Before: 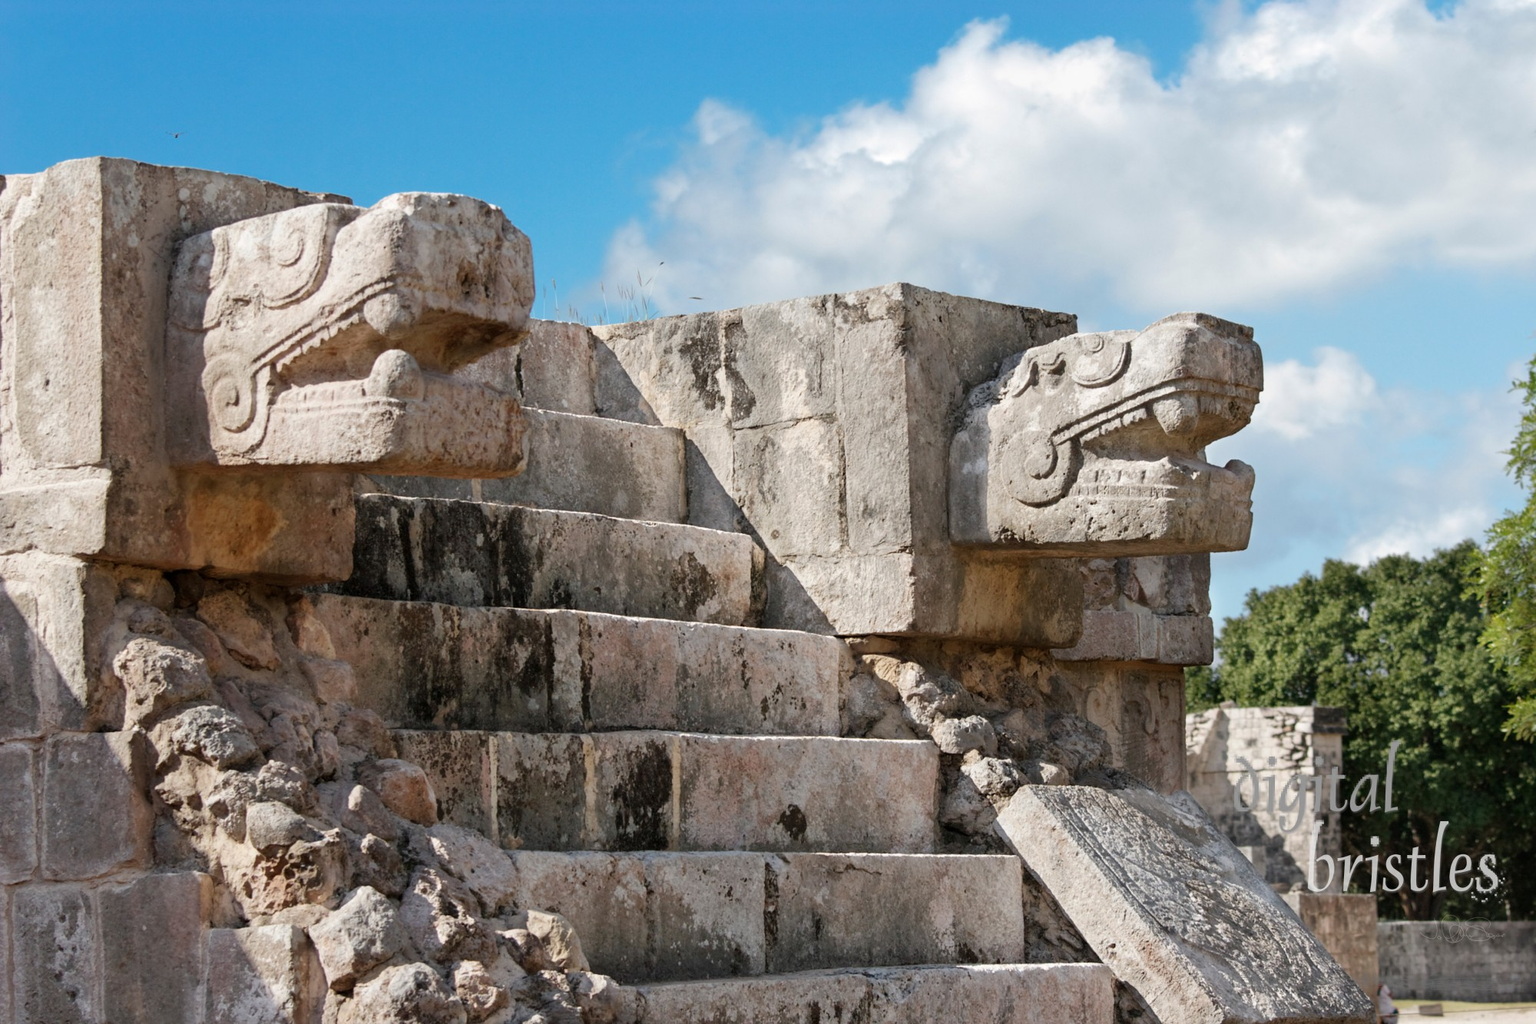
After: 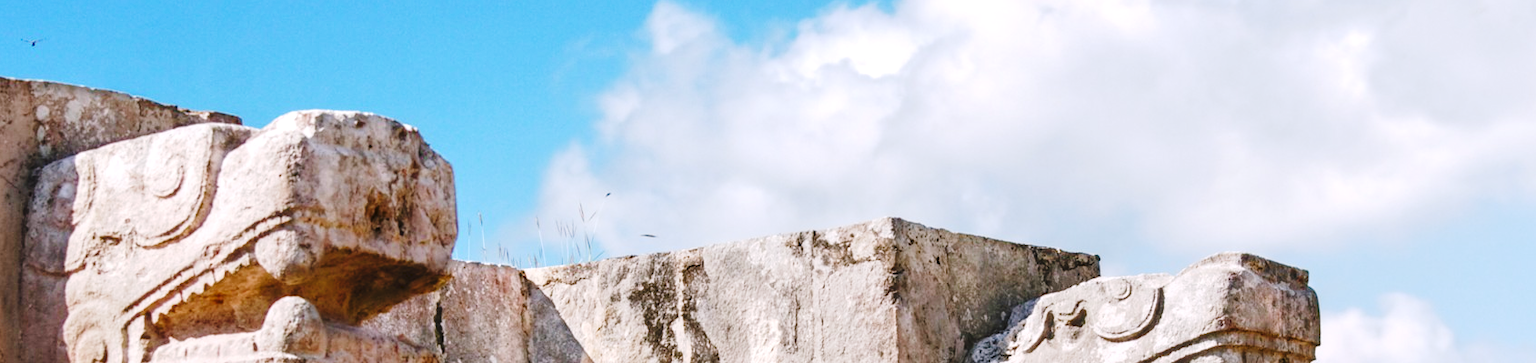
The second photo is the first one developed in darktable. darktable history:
crop and rotate: left 9.653%, top 9.74%, right 5.851%, bottom 60.235%
tone curve: curves: ch0 [(0, 0) (0.003, 0.077) (0.011, 0.079) (0.025, 0.085) (0.044, 0.095) (0.069, 0.109) (0.1, 0.124) (0.136, 0.142) (0.177, 0.169) (0.224, 0.207) (0.277, 0.267) (0.335, 0.347) (0.399, 0.442) (0.468, 0.54) (0.543, 0.635) (0.623, 0.726) (0.709, 0.813) (0.801, 0.882) (0.898, 0.934) (1, 1)], preserve colors none
local contrast: on, module defaults
exposure: exposure 0.151 EV, compensate highlight preservation false
color balance rgb: highlights gain › chroma 2.076%, highlights gain › hue 293.65°, perceptual saturation grading › global saturation 0.636%, perceptual saturation grading › mid-tones 6.096%, perceptual saturation grading › shadows 71.682%, global vibrance 20%
